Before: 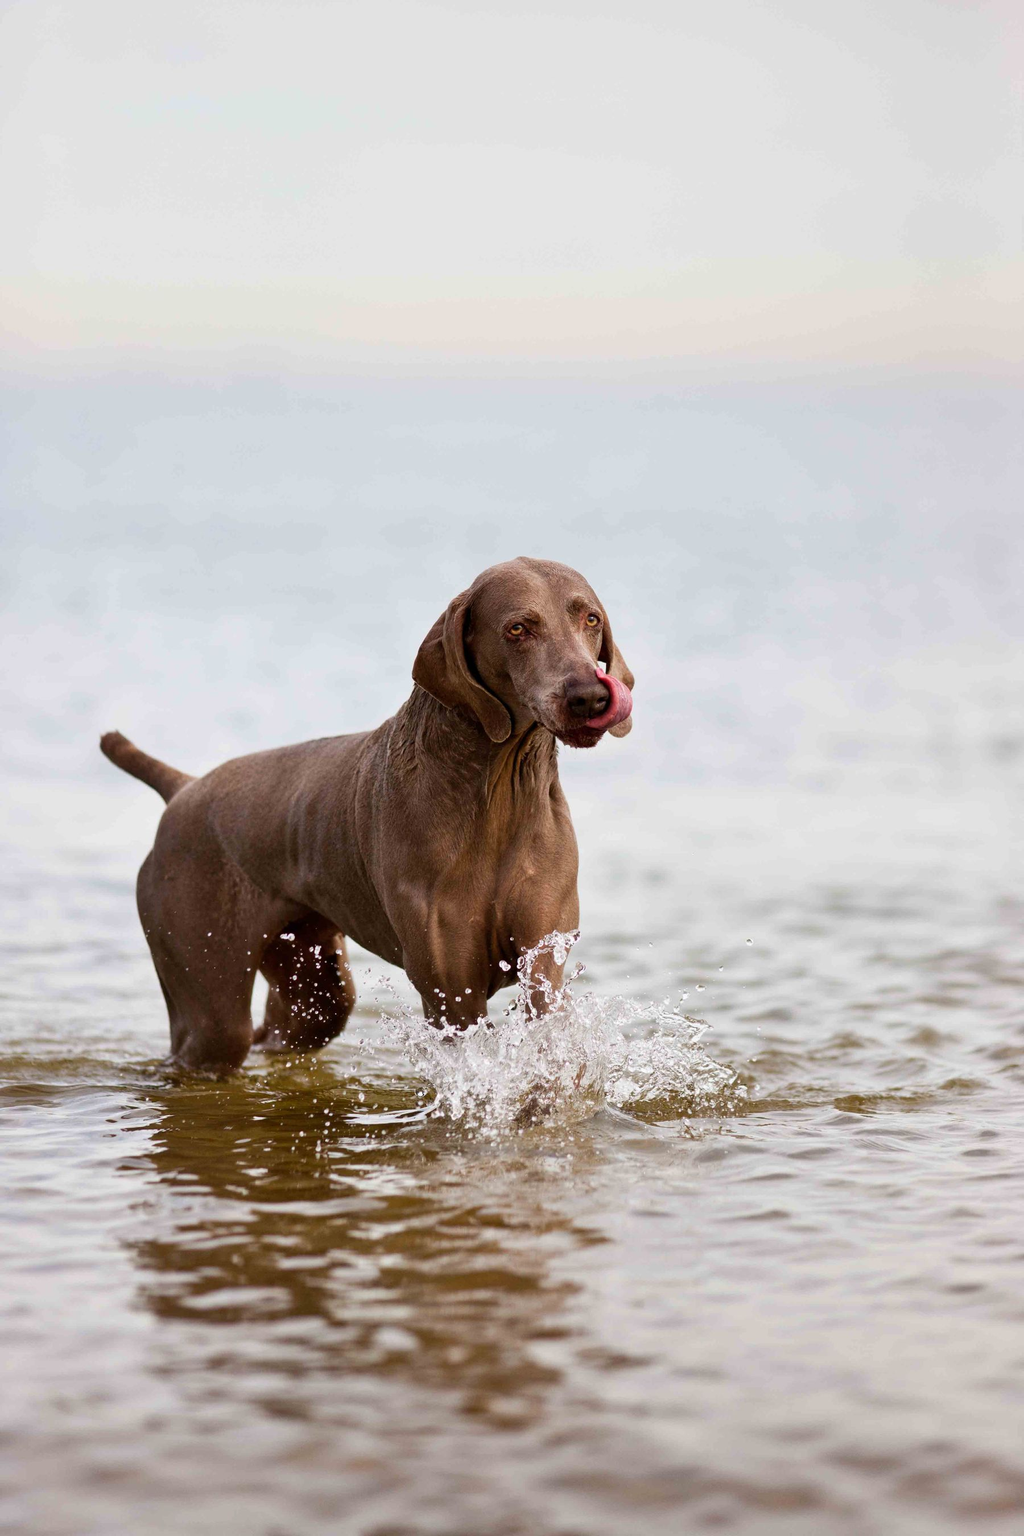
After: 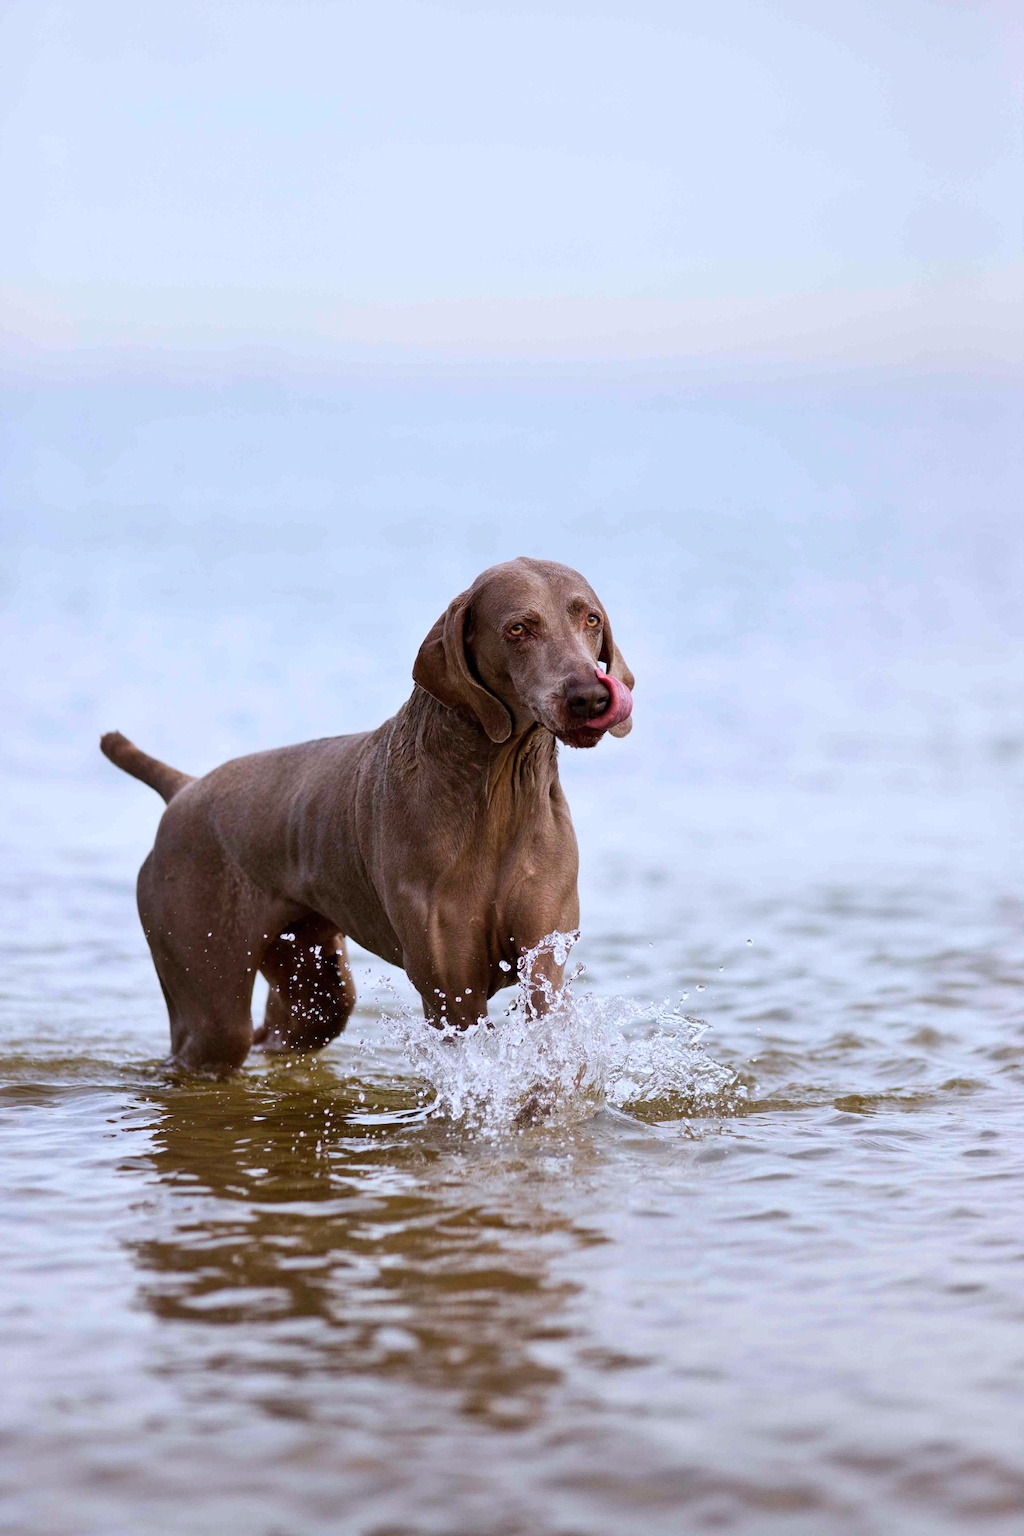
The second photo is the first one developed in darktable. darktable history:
color calibration: illuminant custom, x 0.371, y 0.382, temperature 4282.61 K, saturation algorithm version 1 (2020)
